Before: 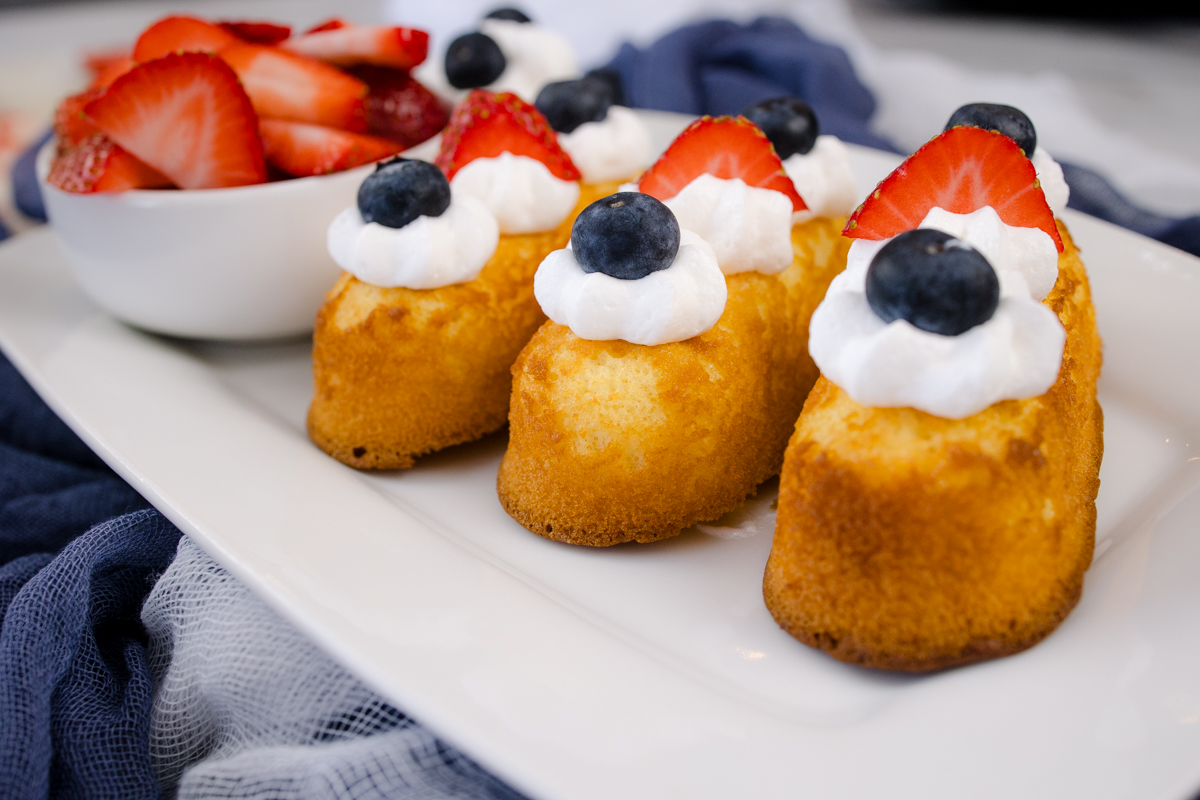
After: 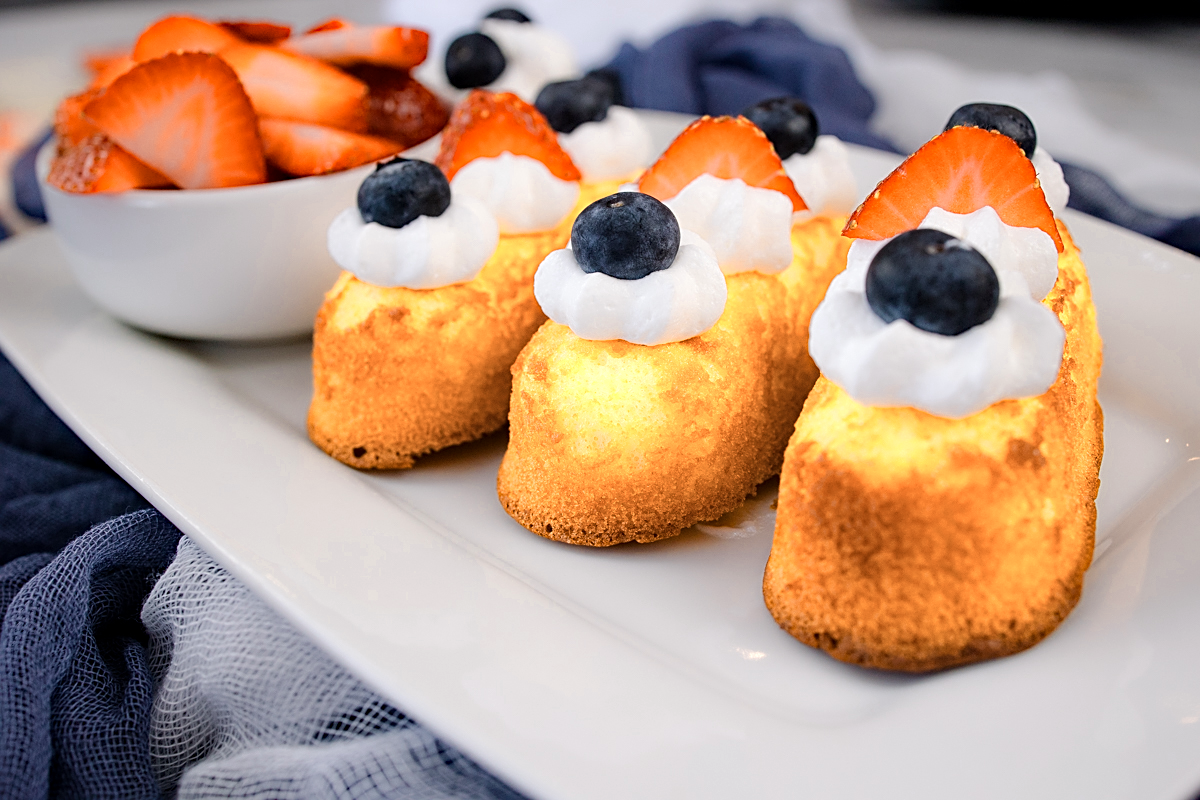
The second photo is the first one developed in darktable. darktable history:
sharpen: on, module defaults
haze removal: compatibility mode true, adaptive false
color zones: curves: ch0 [(0.018, 0.548) (0.197, 0.654) (0.425, 0.447) (0.605, 0.658) (0.732, 0.579)]; ch1 [(0.105, 0.531) (0.224, 0.531) (0.386, 0.39) (0.618, 0.456) (0.732, 0.456) (0.956, 0.421)]; ch2 [(0.039, 0.583) (0.215, 0.465) (0.399, 0.544) (0.465, 0.548) (0.614, 0.447) (0.724, 0.43) (0.882, 0.623) (0.956, 0.632)]
